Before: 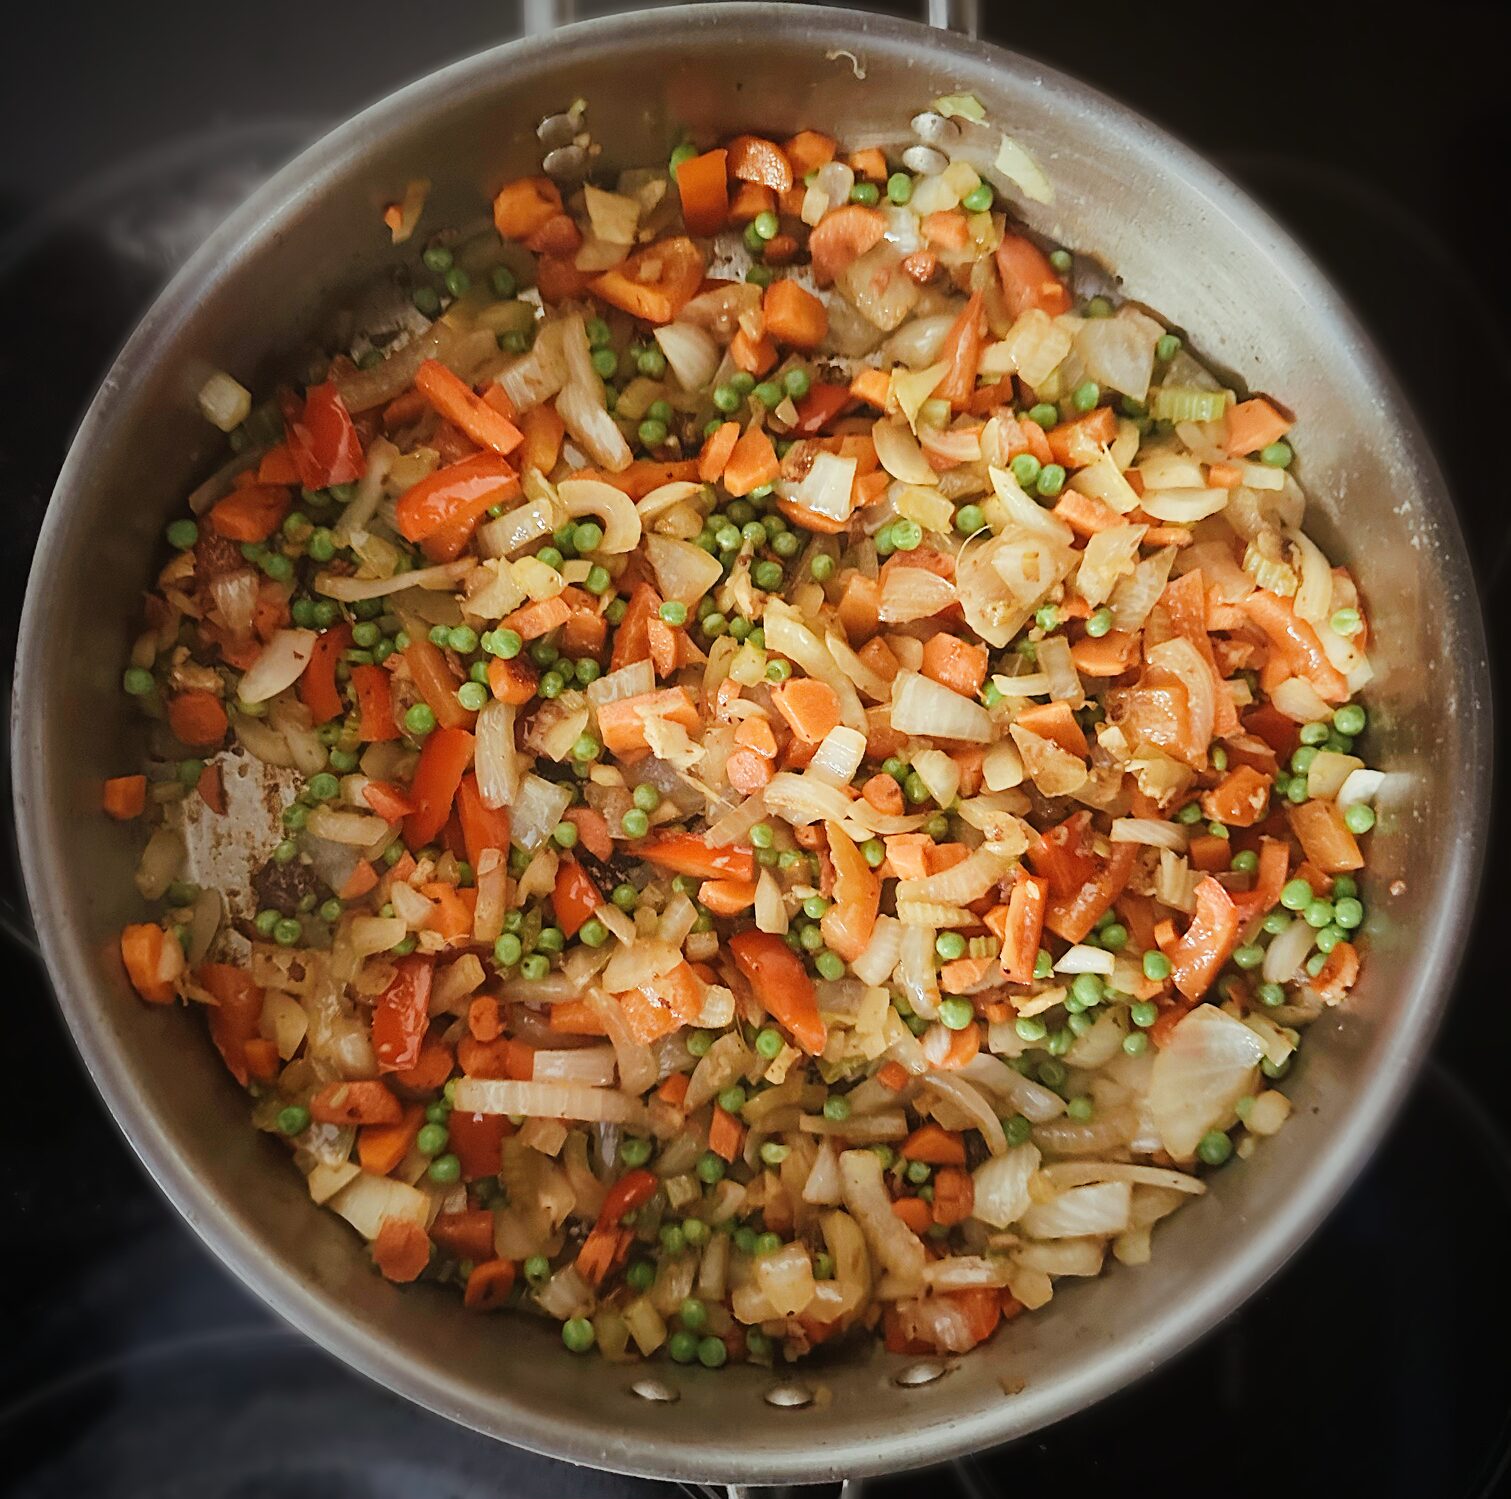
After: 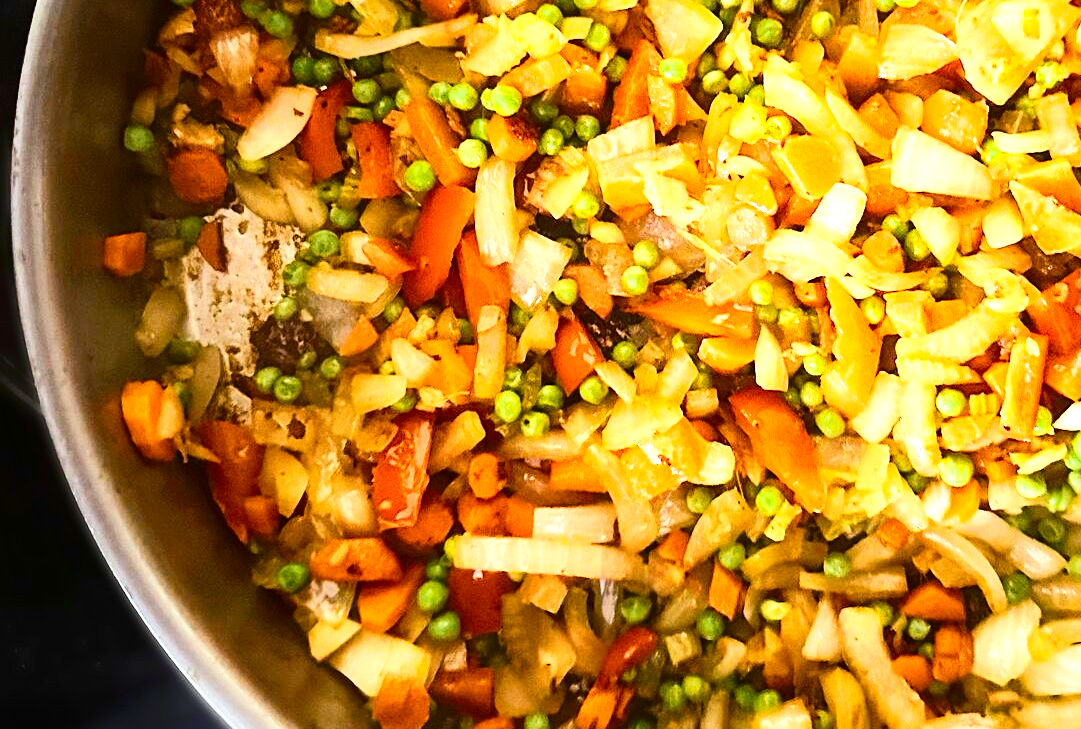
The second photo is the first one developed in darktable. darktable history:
local contrast: mode bilateral grid, contrast 19, coarseness 50, detail 120%, midtone range 0.2
exposure: black level correction 0, exposure 1.101 EV, compensate exposure bias true, compensate highlight preservation false
crop: top 36.262%, right 28.419%, bottom 15.055%
contrast brightness saturation: contrast 0.293
color balance rgb: linear chroma grading › global chroma 19.8%, perceptual saturation grading › global saturation 17.546%
